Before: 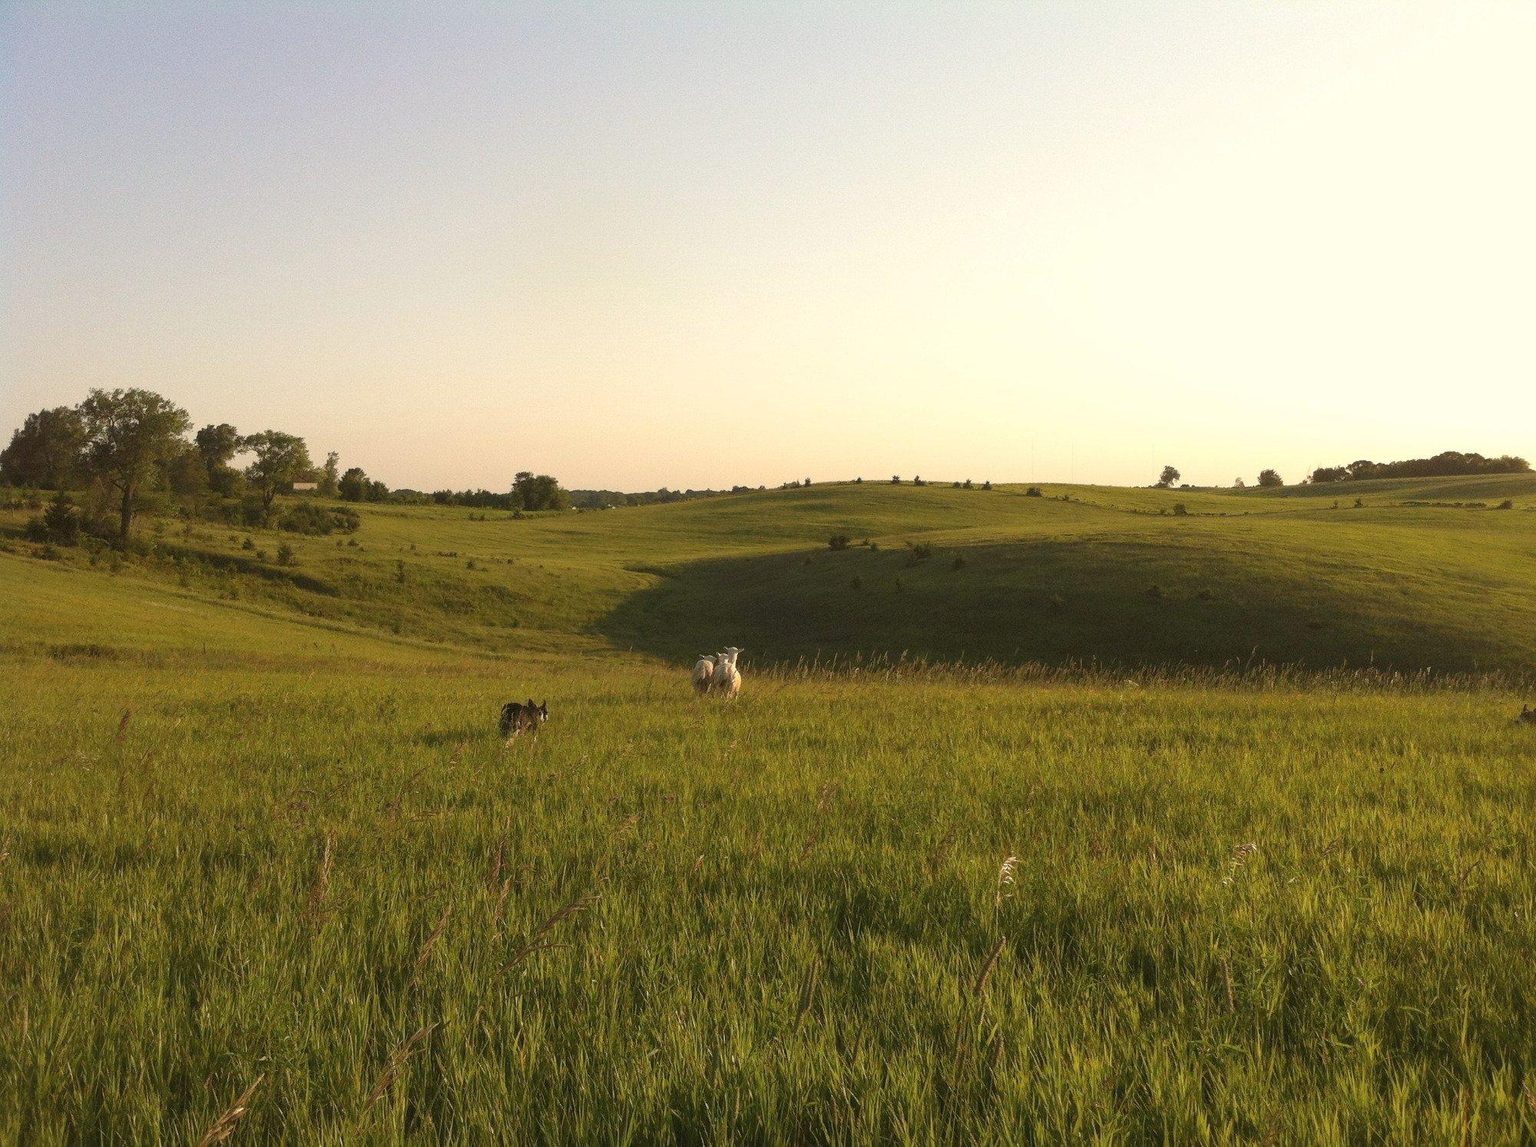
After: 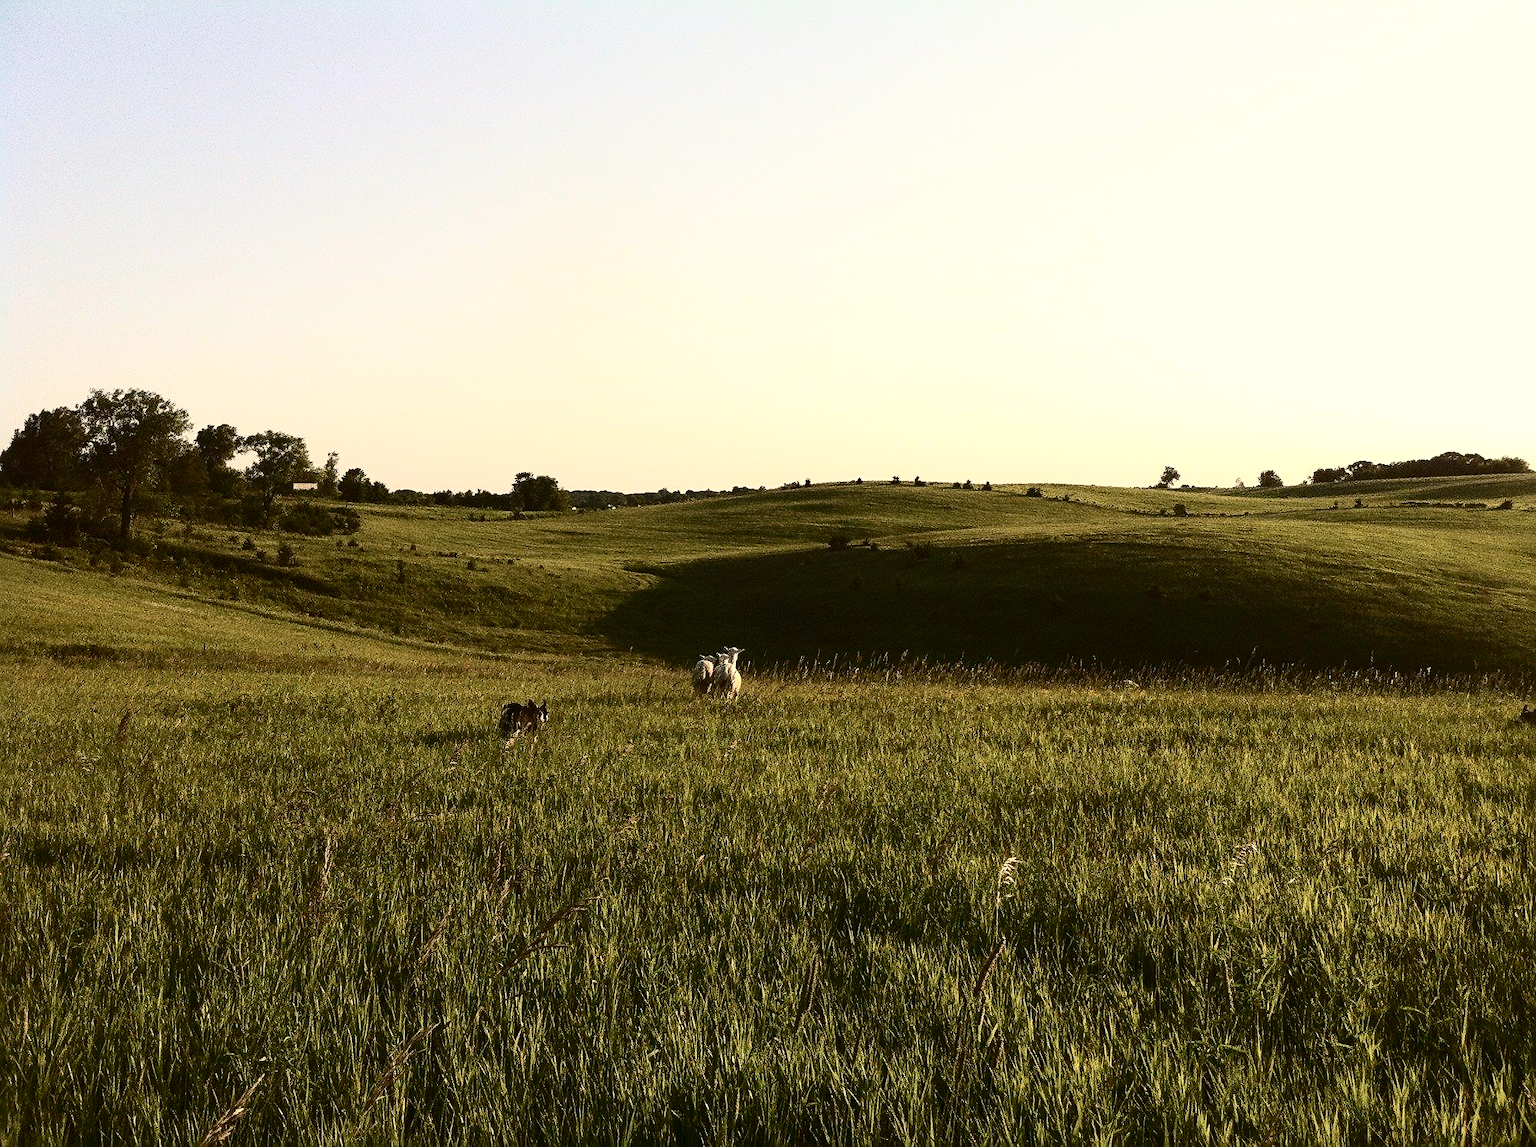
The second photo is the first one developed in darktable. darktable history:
sharpen: radius 2.517, amount 0.338
contrast brightness saturation: contrast 0.496, saturation -0.091
